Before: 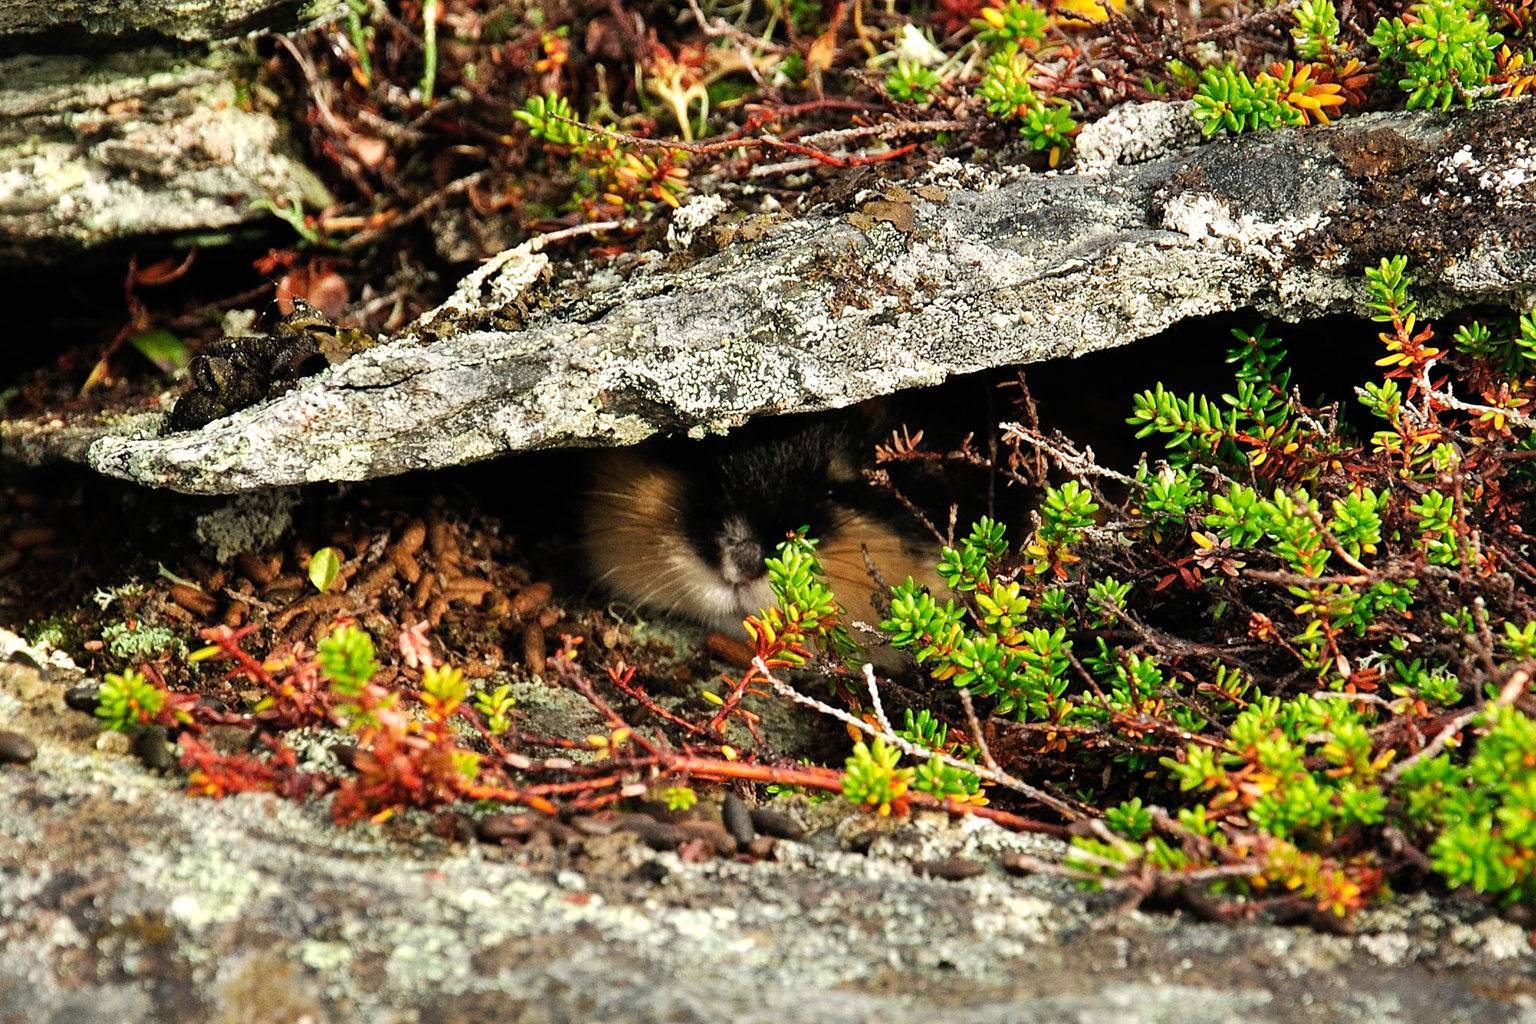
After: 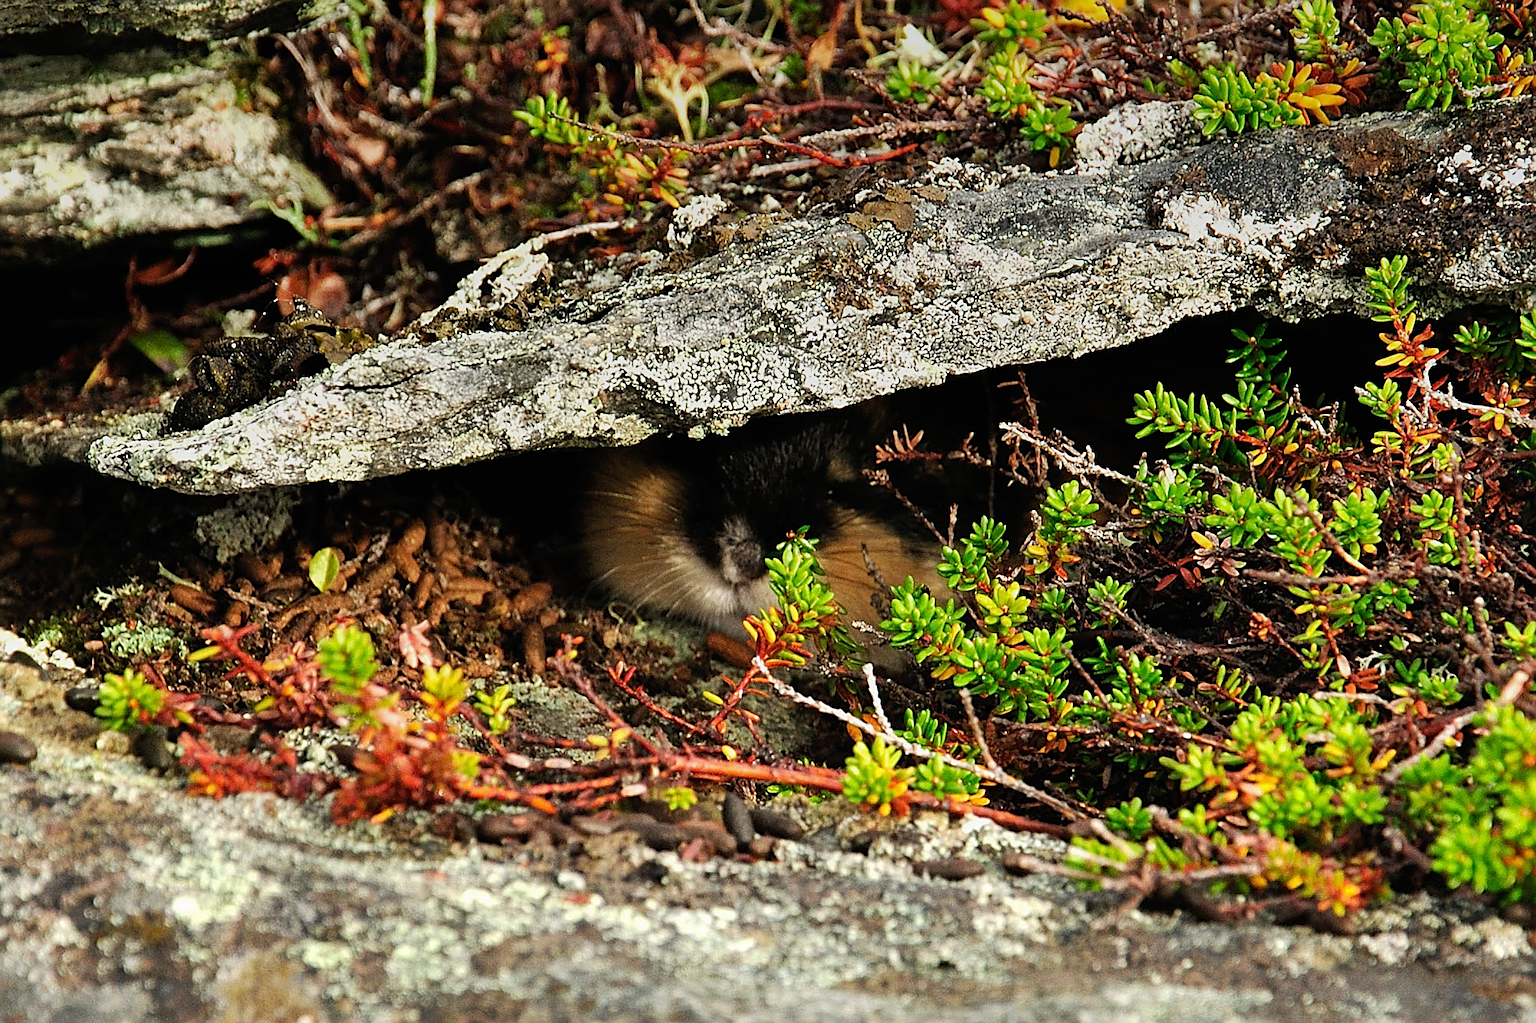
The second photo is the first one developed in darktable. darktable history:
graduated density: on, module defaults
sharpen: on, module defaults
